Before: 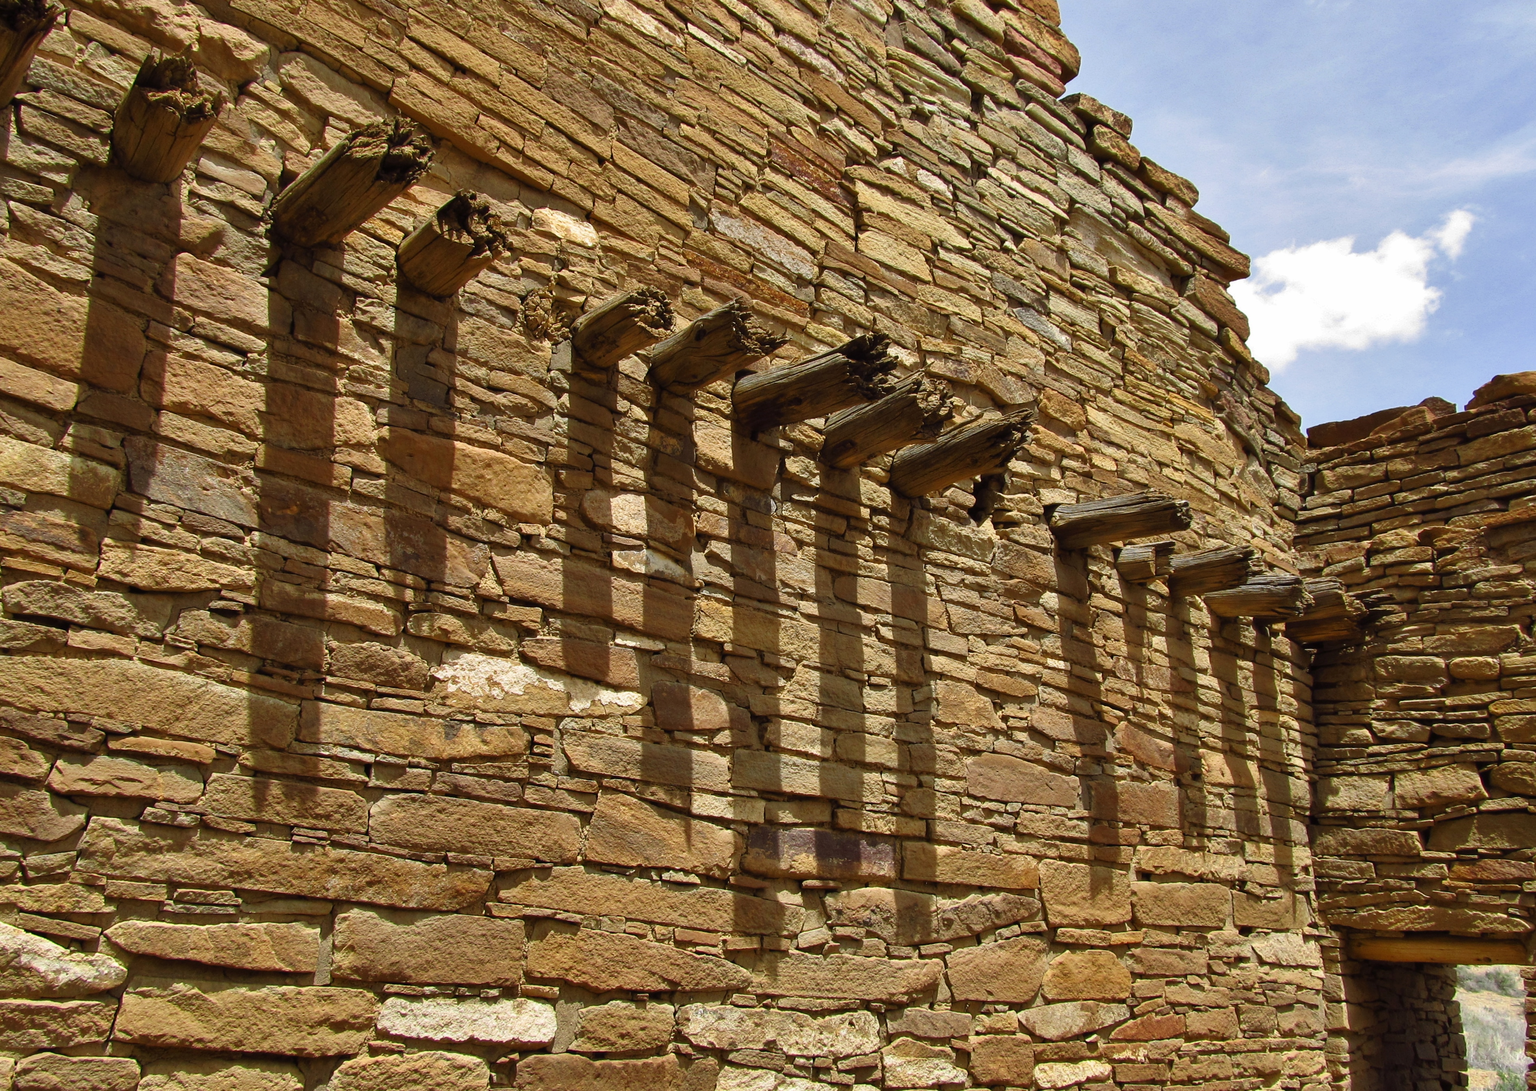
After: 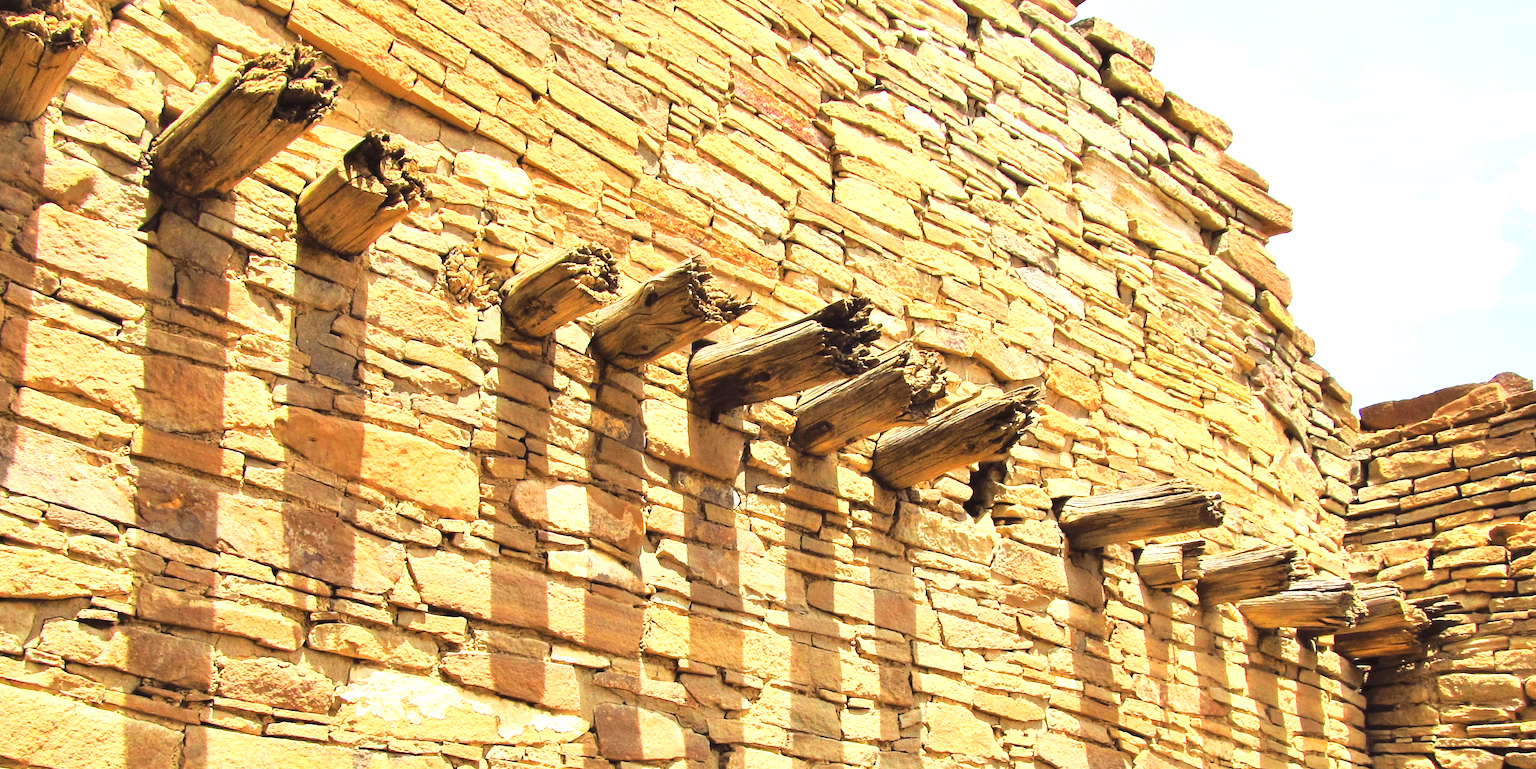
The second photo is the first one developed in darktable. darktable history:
exposure: black level correction 0, exposure 1.7 EV, compensate exposure bias true, compensate highlight preservation false
crop and rotate: left 9.345%, top 7.22%, right 4.982%, bottom 32.331%
base curve: curves: ch0 [(0, 0) (0.028, 0.03) (0.121, 0.232) (0.46, 0.748) (0.859, 0.968) (1, 1)]
